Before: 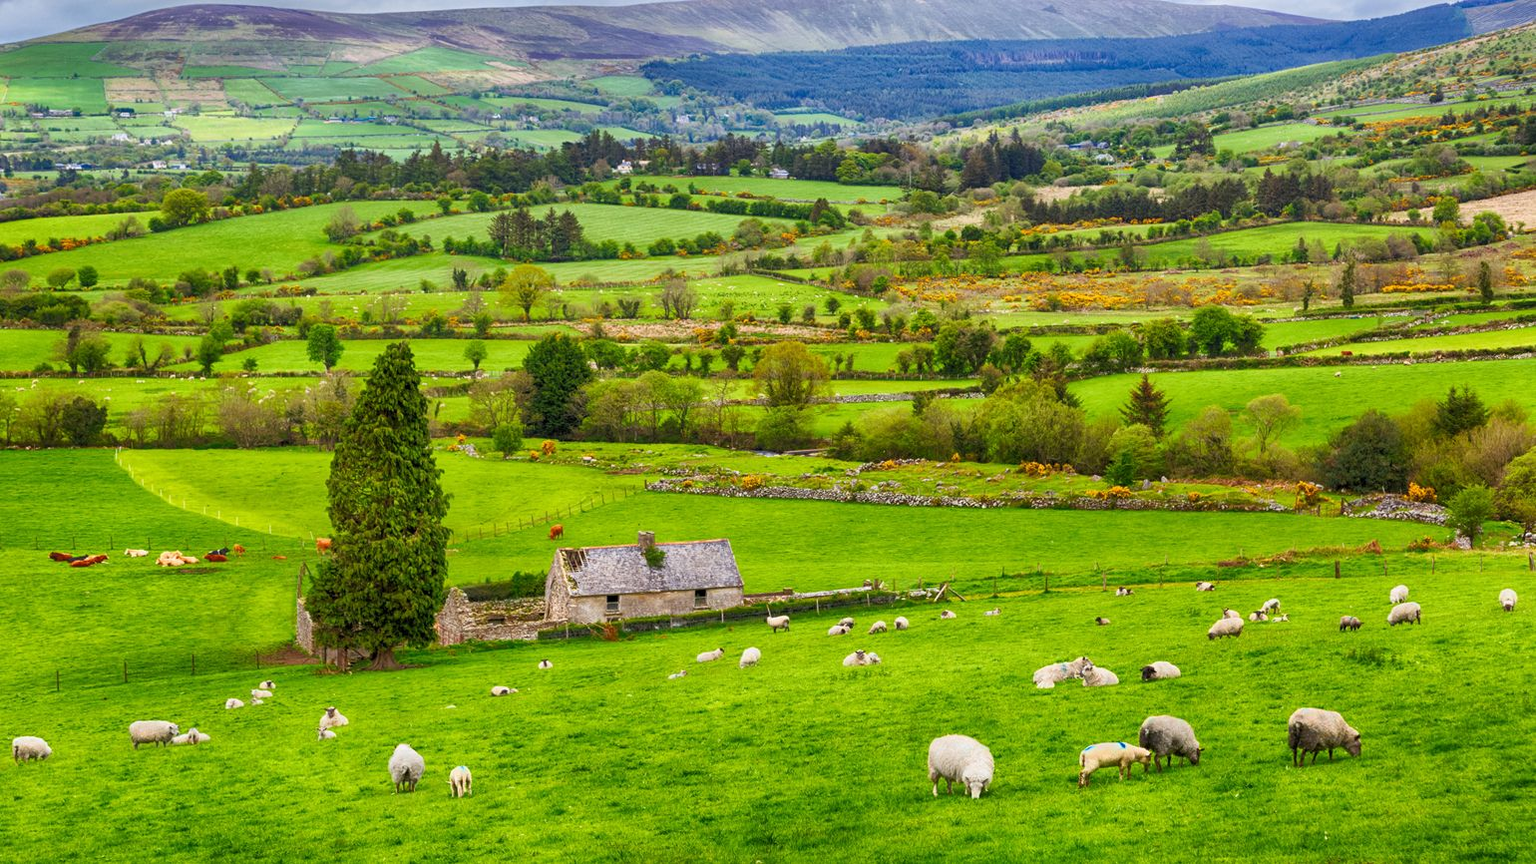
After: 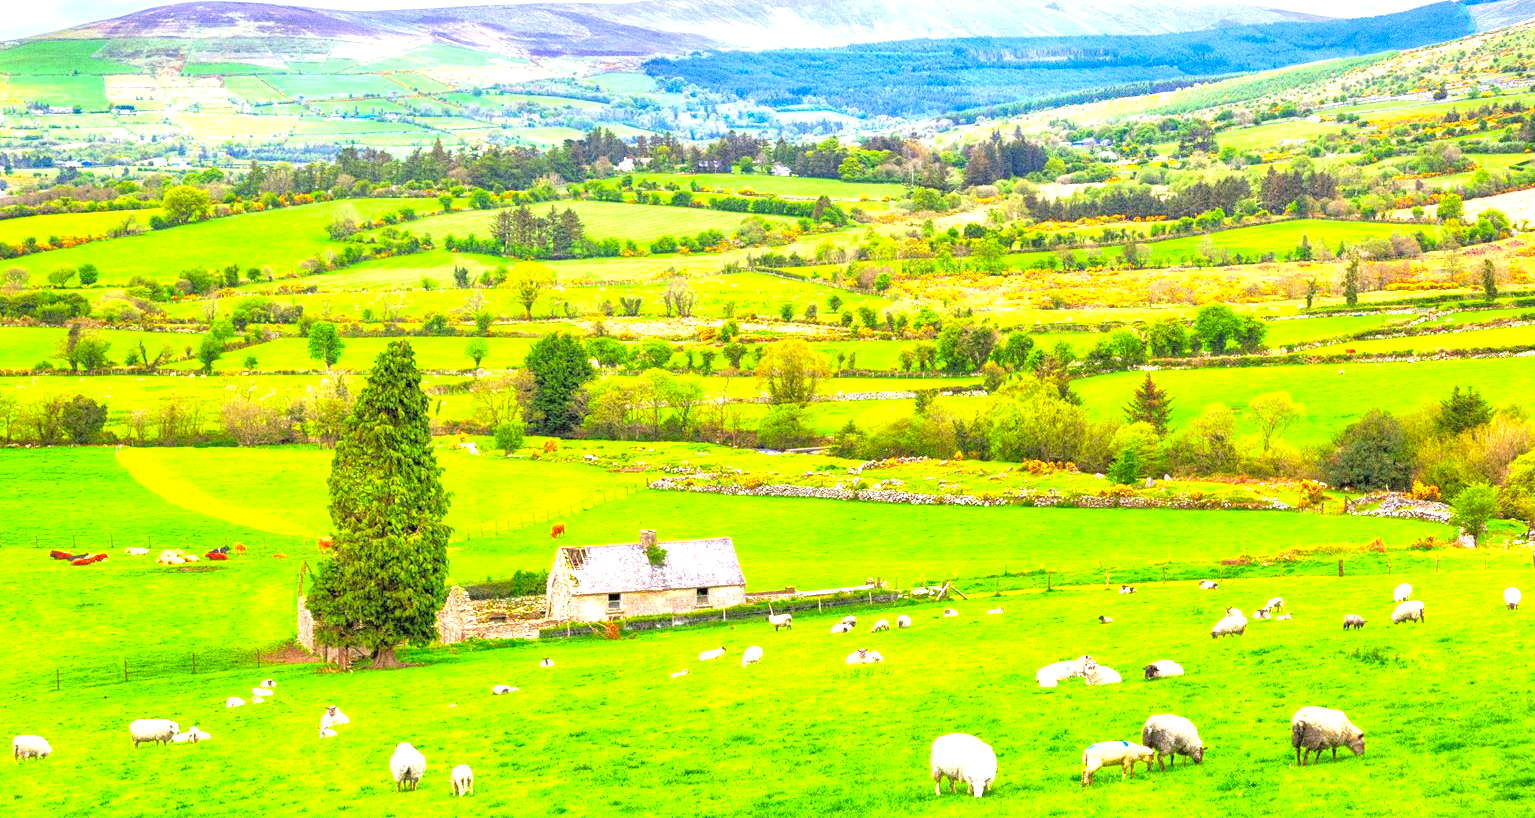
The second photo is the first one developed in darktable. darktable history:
exposure: black level correction 0, exposure 1.625 EV, compensate exposure bias true, compensate highlight preservation false
contrast brightness saturation: brightness 0.09, saturation 0.19
crop: top 0.448%, right 0.264%, bottom 5.045%
grain: coarseness 11.82 ISO, strength 36.67%, mid-tones bias 74.17%
